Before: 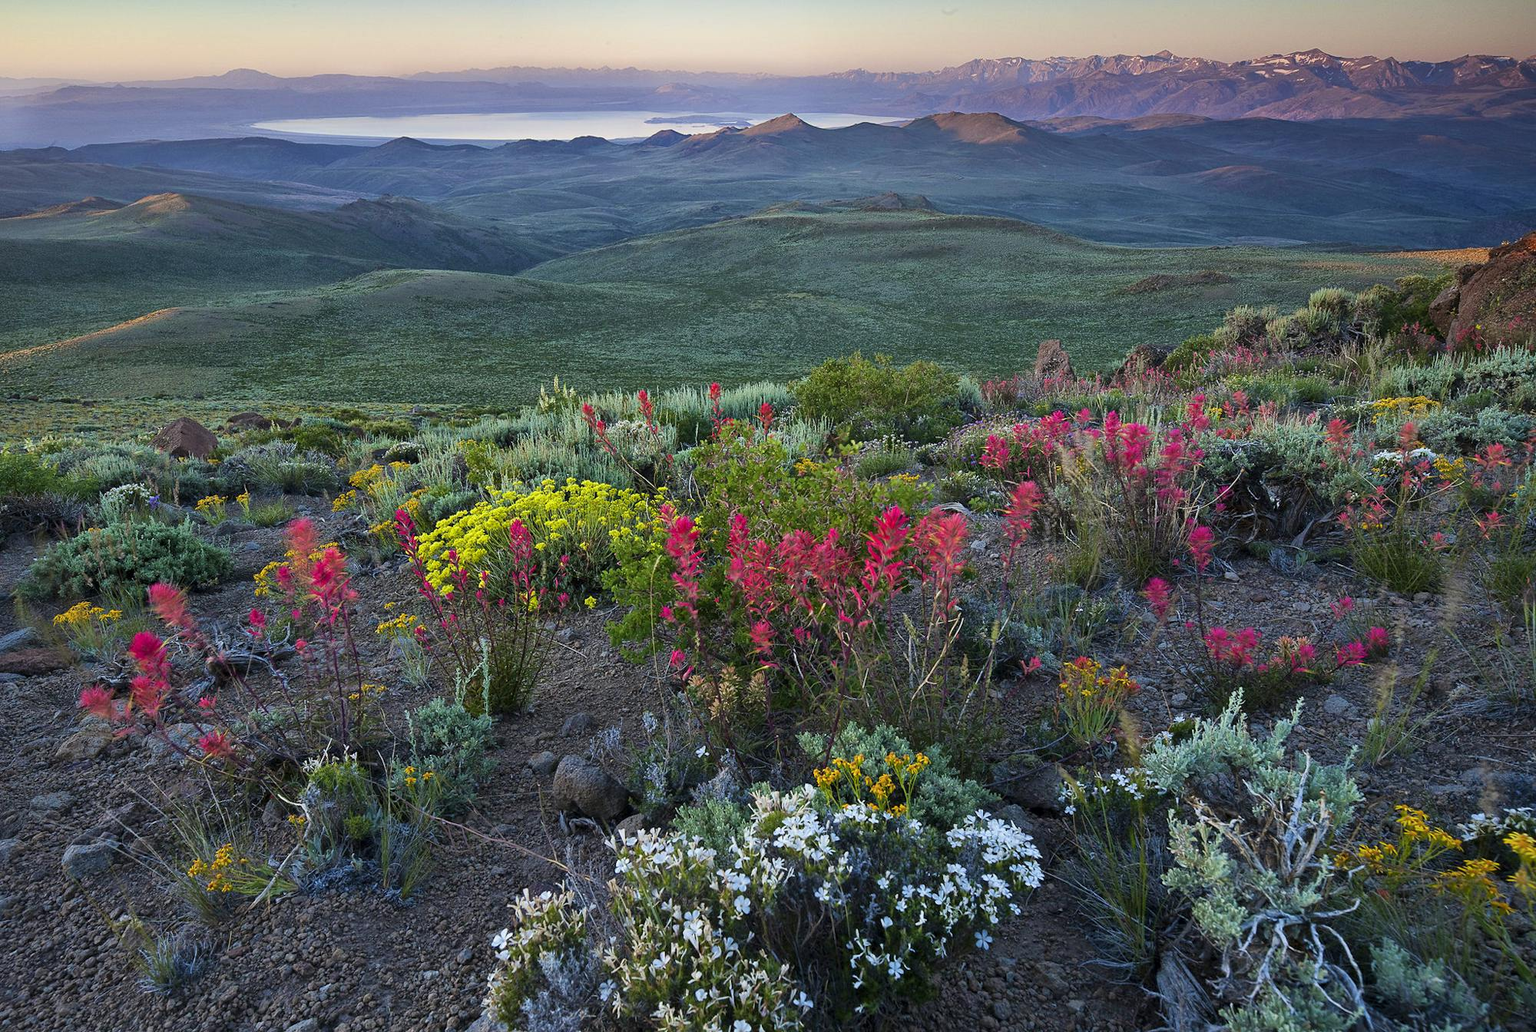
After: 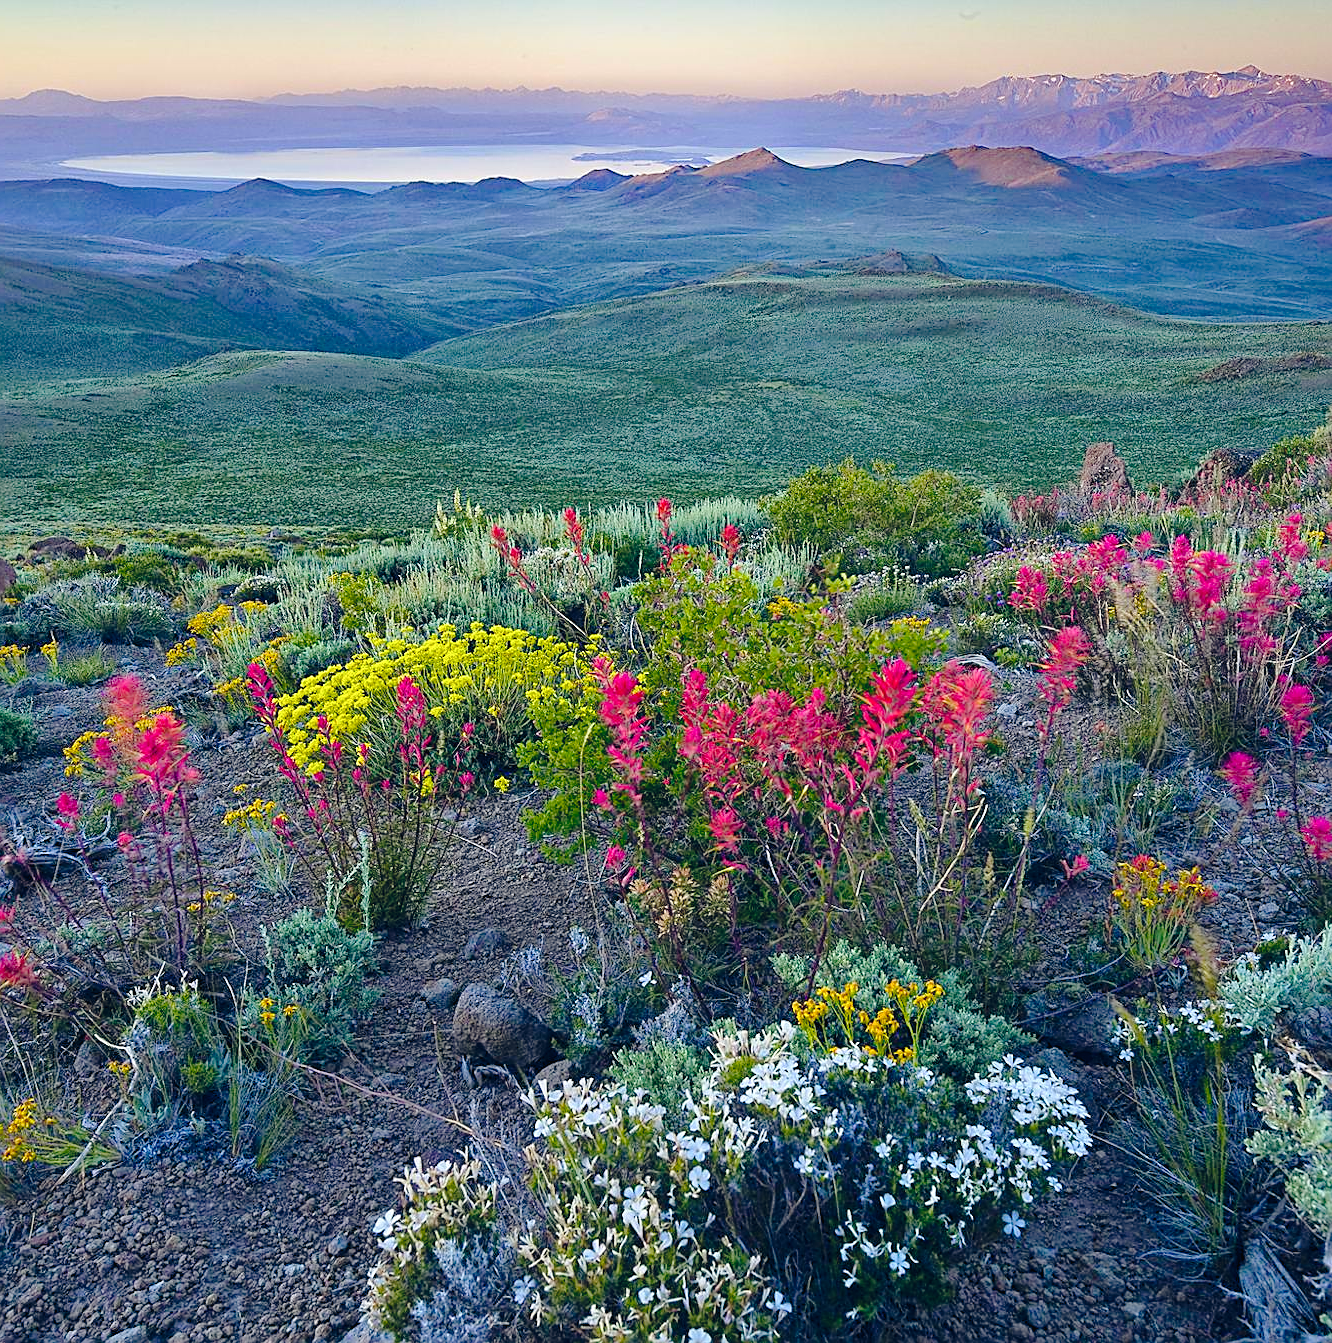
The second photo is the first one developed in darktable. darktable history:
crop and rotate: left 13.362%, right 20.036%
haze removal: compatibility mode true, adaptive false
tone curve: curves: ch0 [(0, 0.01) (0.052, 0.045) (0.136, 0.133) (0.275, 0.35) (0.43, 0.54) (0.676, 0.751) (0.89, 0.919) (1, 1)]; ch1 [(0, 0) (0.094, 0.081) (0.285, 0.299) (0.385, 0.403) (0.447, 0.429) (0.495, 0.496) (0.544, 0.552) (0.589, 0.612) (0.722, 0.728) (1, 1)]; ch2 [(0, 0) (0.257, 0.217) (0.43, 0.421) (0.498, 0.507) (0.531, 0.544) (0.56, 0.579) (0.625, 0.642) (1, 1)], preserve colors none
color balance rgb: global offset › chroma 0.155%, global offset › hue 253.09°, linear chroma grading › global chroma 41.487%, perceptual saturation grading › global saturation -2.68%
exposure: black level correction -0.003, exposure 0.034 EV, compensate highlight preservation false
sharpen: amount 0.499
